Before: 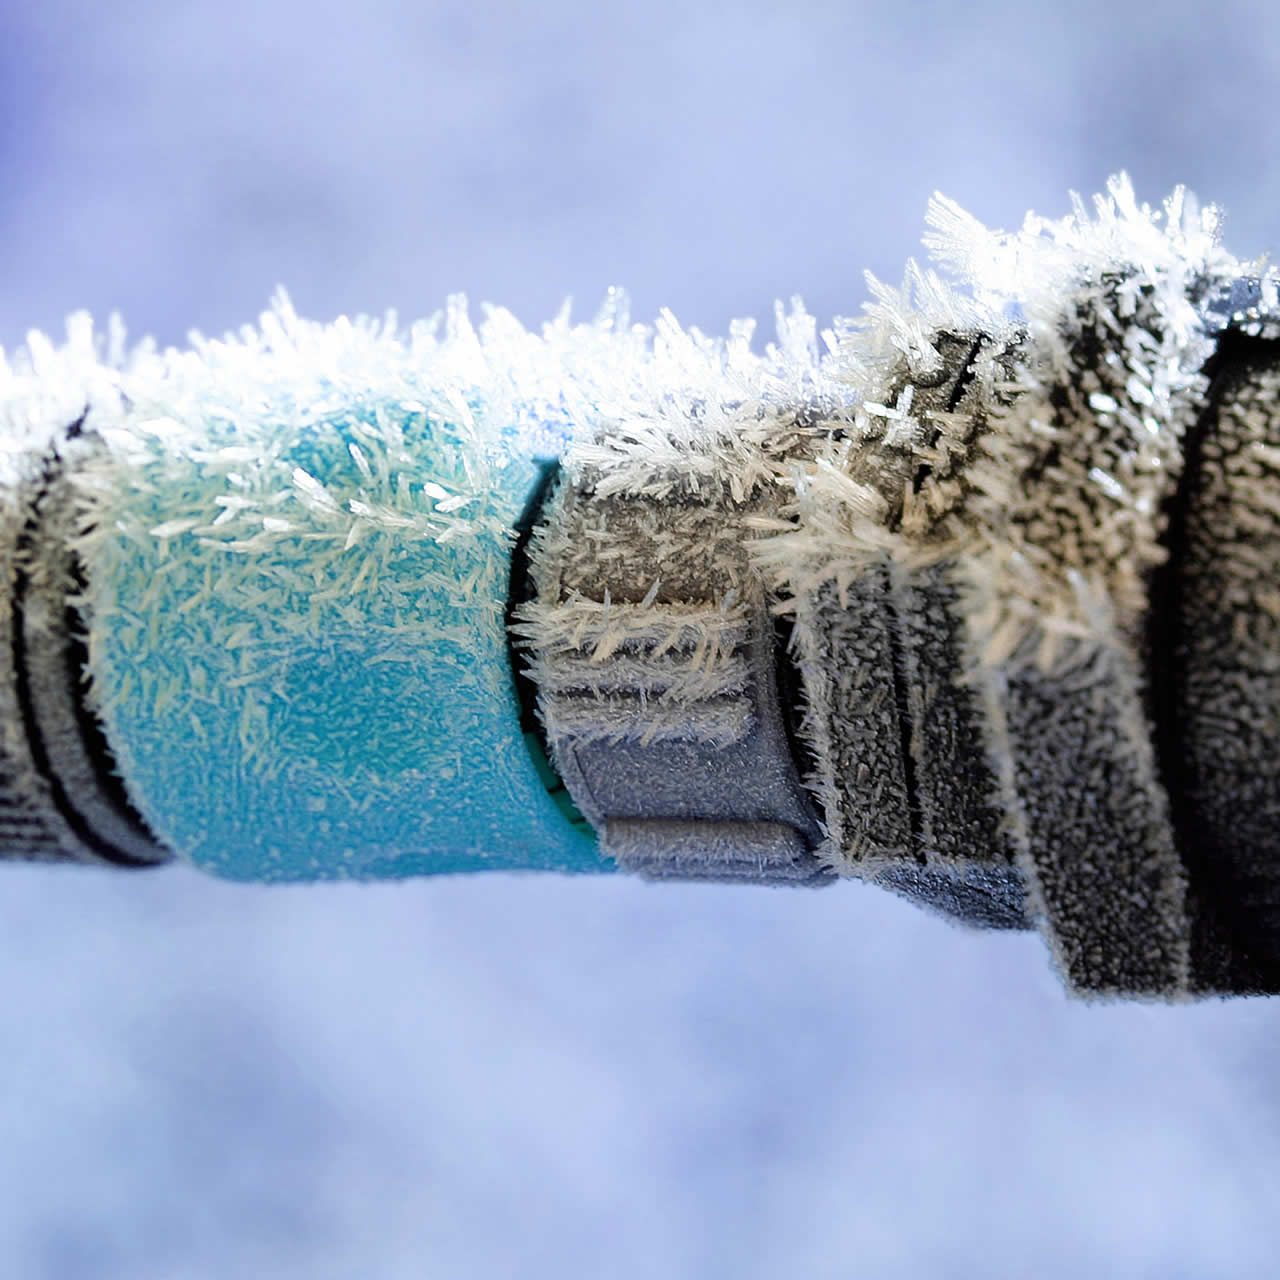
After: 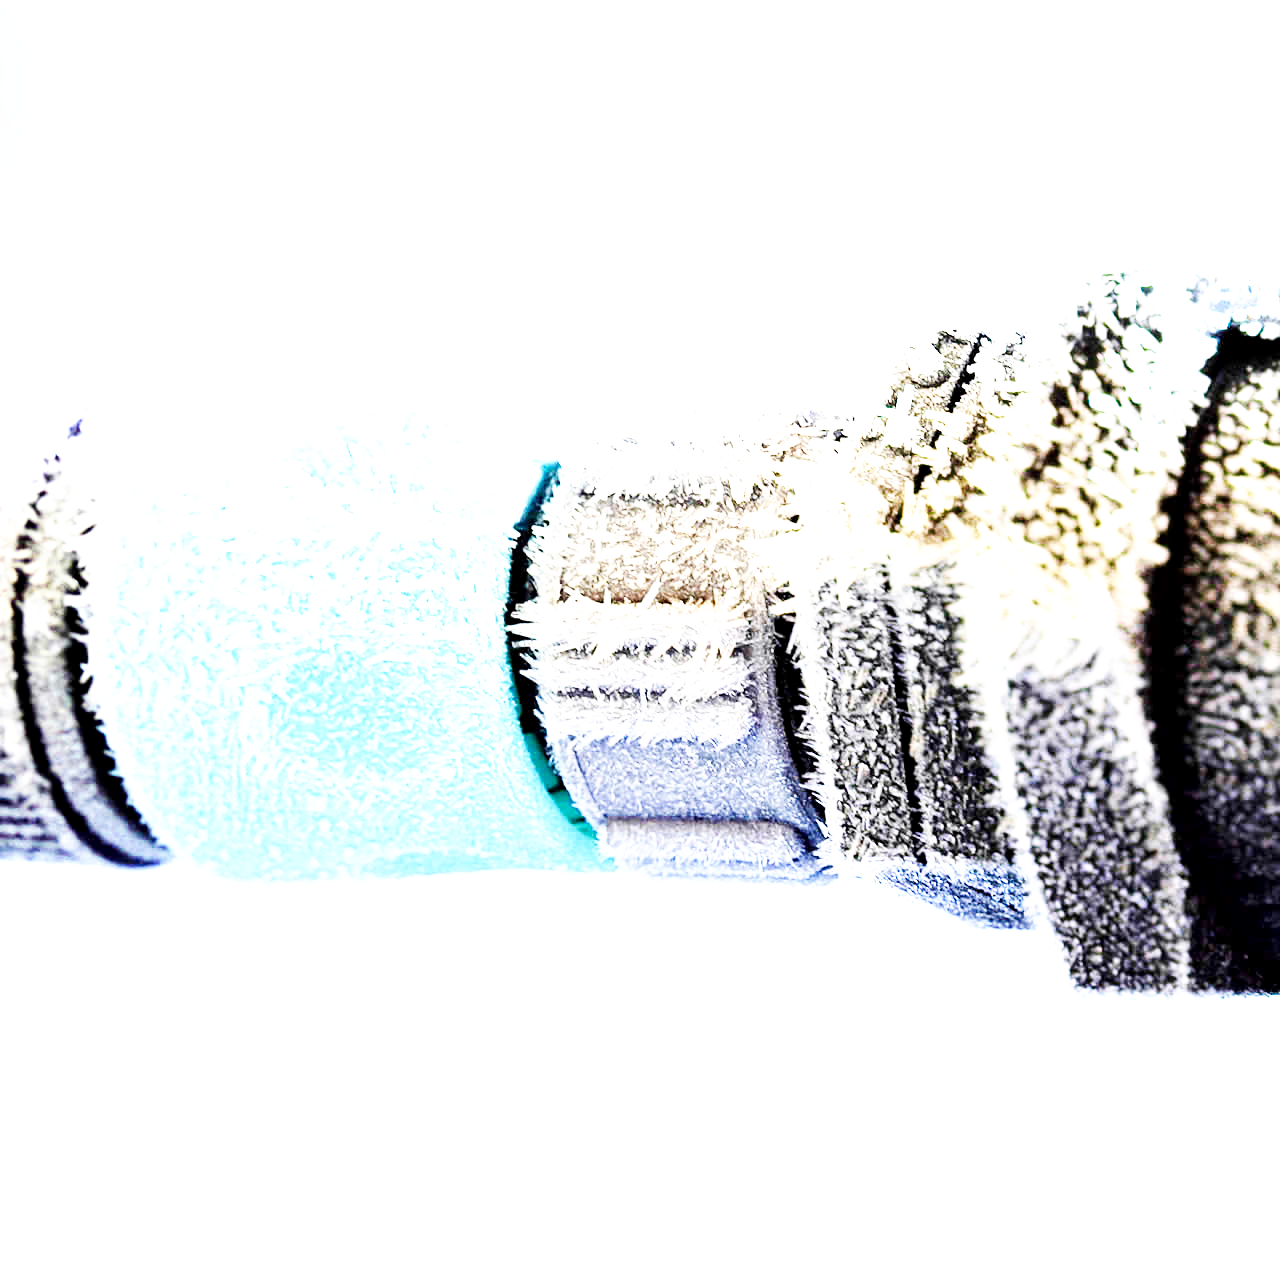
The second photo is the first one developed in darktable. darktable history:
white balance: red 1.009, blue 1.027
exposure: black level correction 0.001, exposure 1.735 EV, compensate highlight preservation false
base curve: curves: ch0 [(0, 0) (0.007, 0.004) (0.027, 0.03) (0.046, 0.07) (0.207, 0.54) (0.442, 0.872) (0.673, 0.972) (1, 1)], preserve colors none
local contrast: highlights 100%, shadows 100%, detail 120%, midtone range 0.2
